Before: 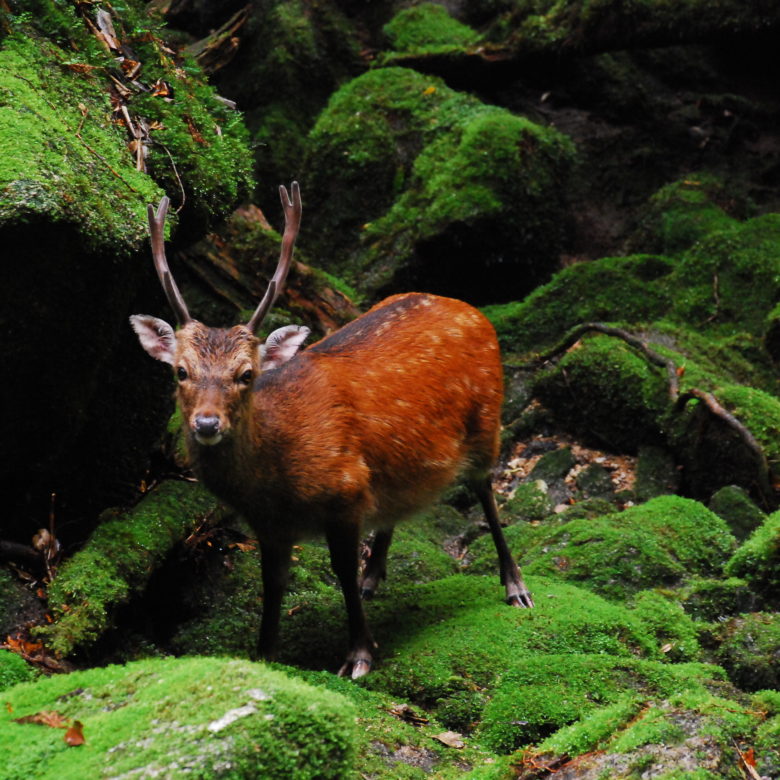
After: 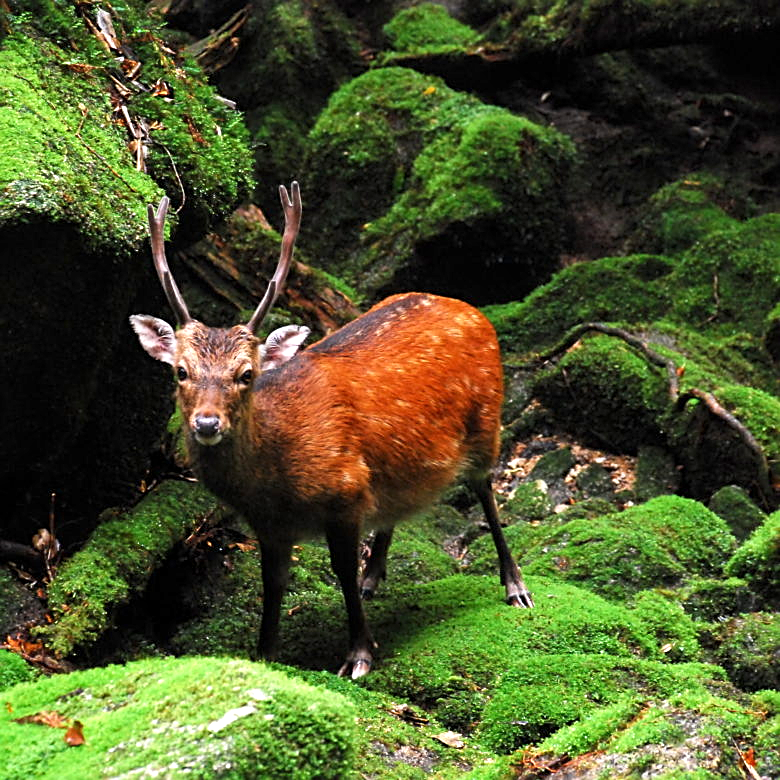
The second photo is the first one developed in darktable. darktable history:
local contrast: highlights 102%, shadows 100%, detail 119%, midtone range 0.2
sharpen: on, module defaults
exposure: exposure 0.777 EV, compensate highlight preservation false
